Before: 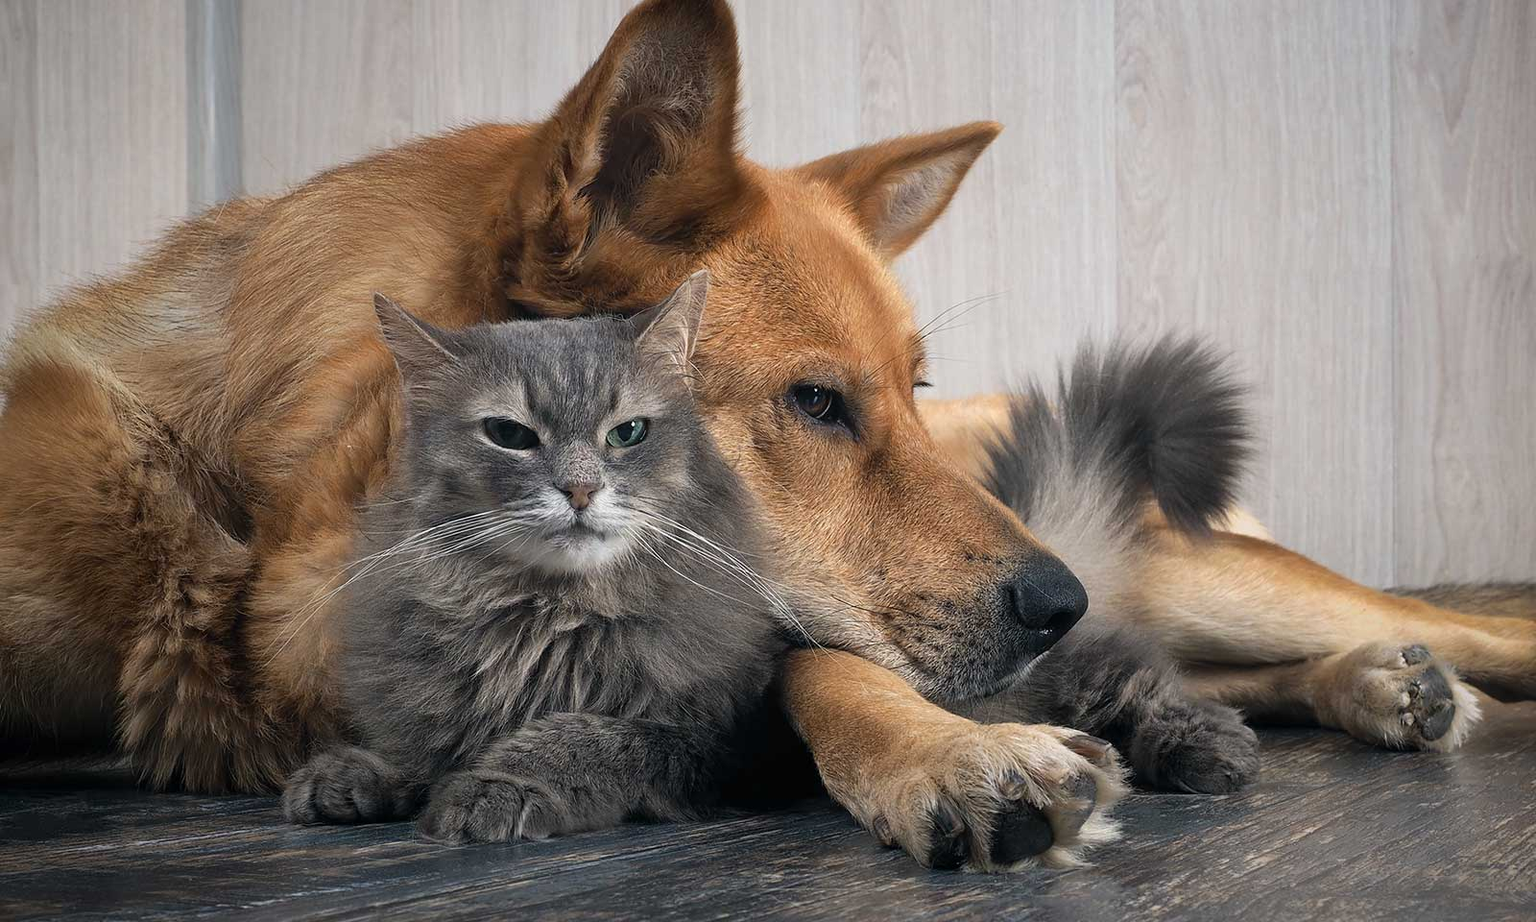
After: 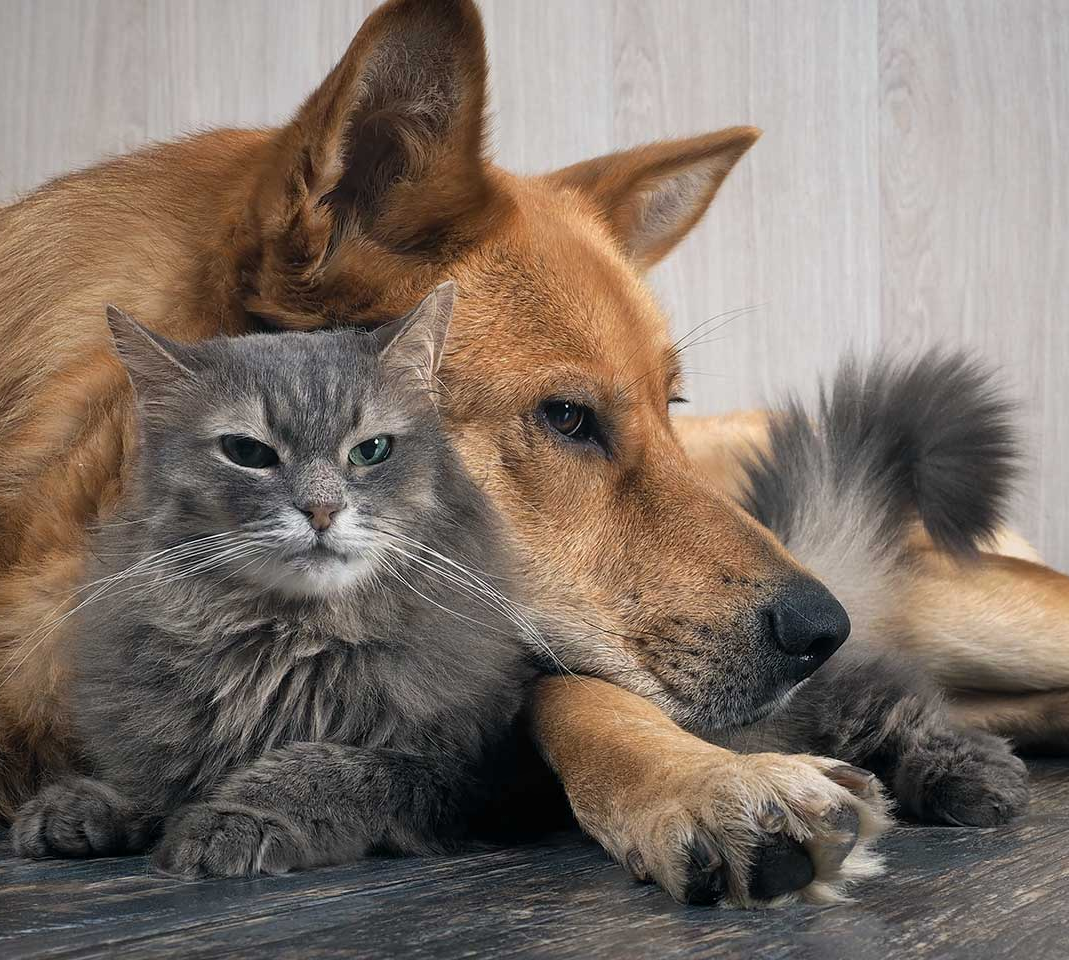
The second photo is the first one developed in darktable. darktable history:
crop and rotate: left 17.732%, right 15.423%
local contrast: mode bilateral grid, contrast 15, coarseness 36, detail 105%, midtone range 0.2
